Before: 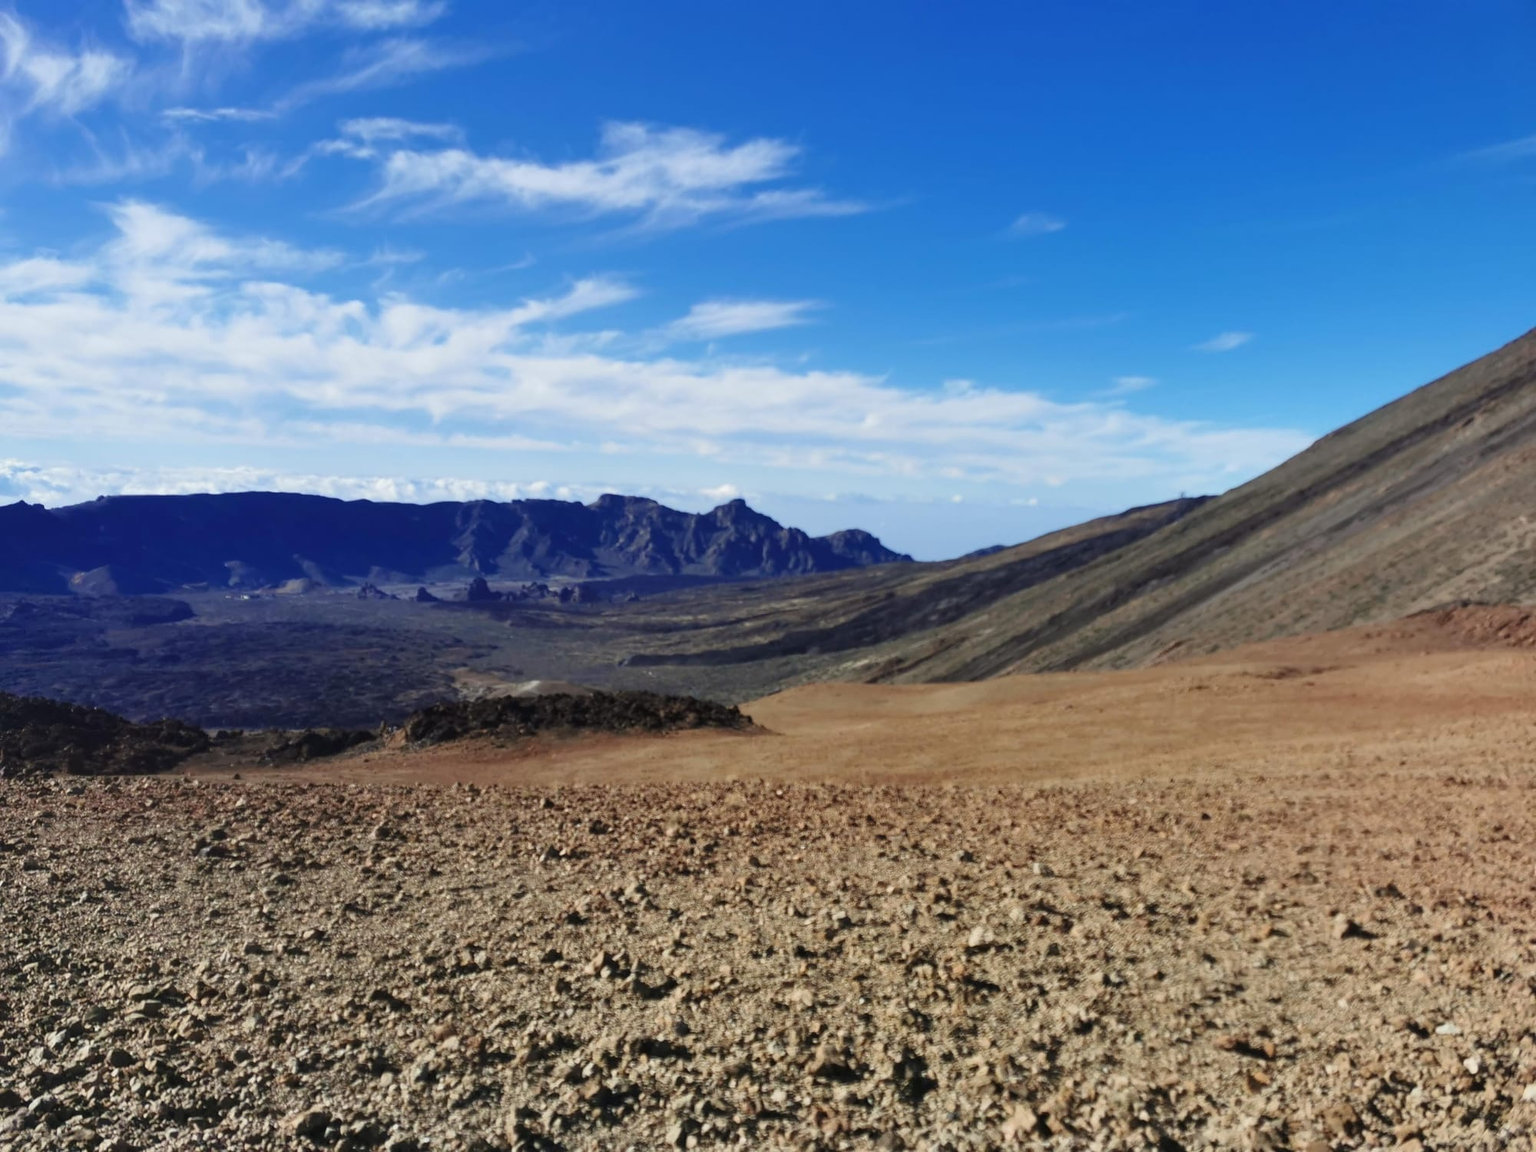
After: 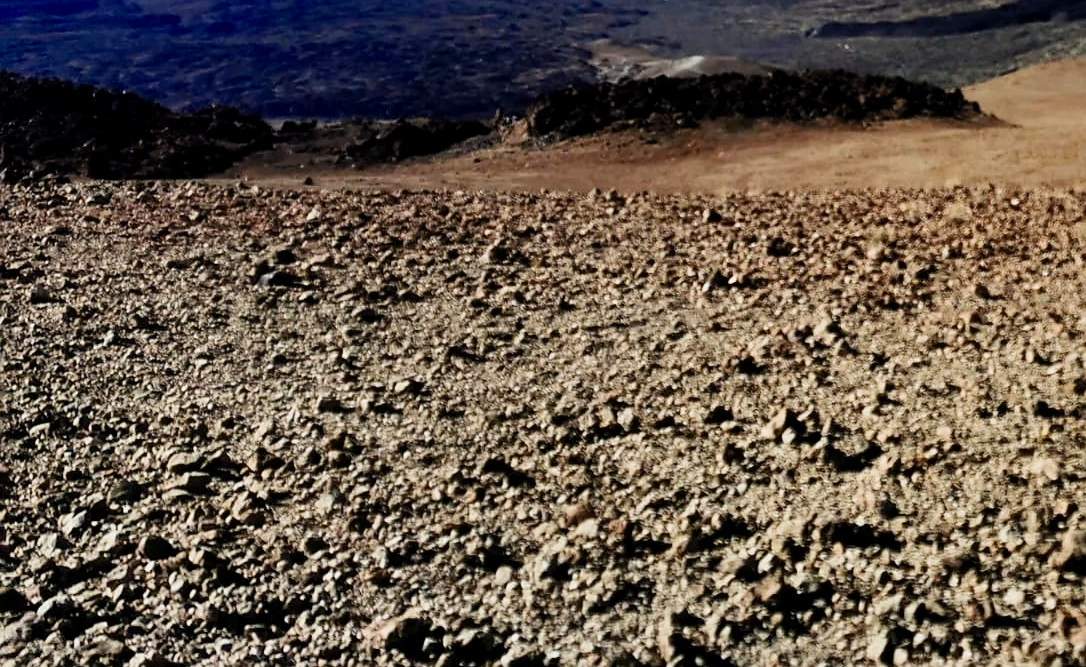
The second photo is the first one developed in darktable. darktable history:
crop and rotate: top 55.341%, right 45.682%, bottom 0.139%
contrast brightness saturation: contrast 0.243, brightness 0.089
filmic rgb: middle gray luminance 21.88%, black relative exposure -14.05 EV, white relative exposure 2.96 EV, target black luminance 0%, hardness 8.84, latitude 59.86%, contrast 1.207, highlights saturation mix 4.29%, shadows ↔ highlights balance 41.44%, color science v4 (2020)
shadows and highlights: shadows 30.18
exposure: black level correction 0.009, compensate highlight preservation false
sharpen: radius 1.83, amount 0.413, threshold 1.647
